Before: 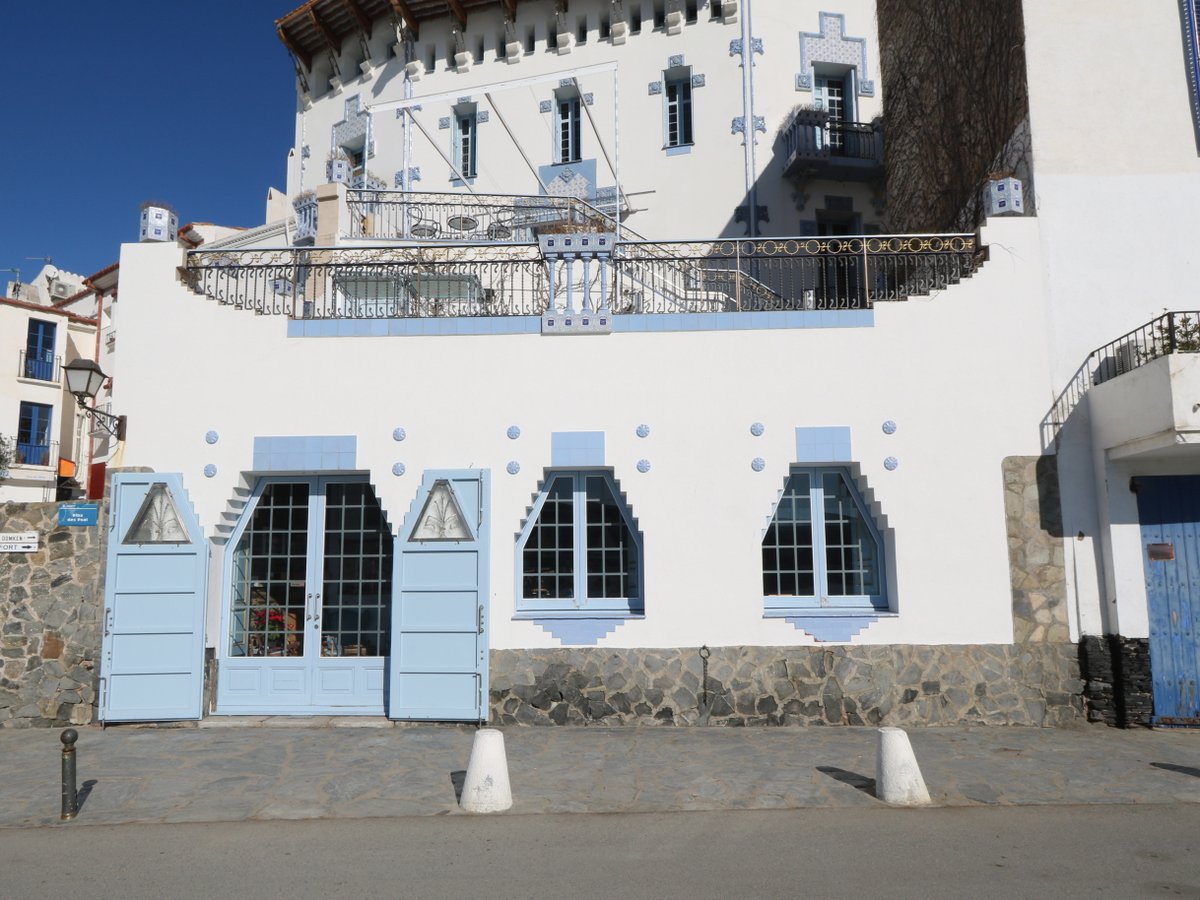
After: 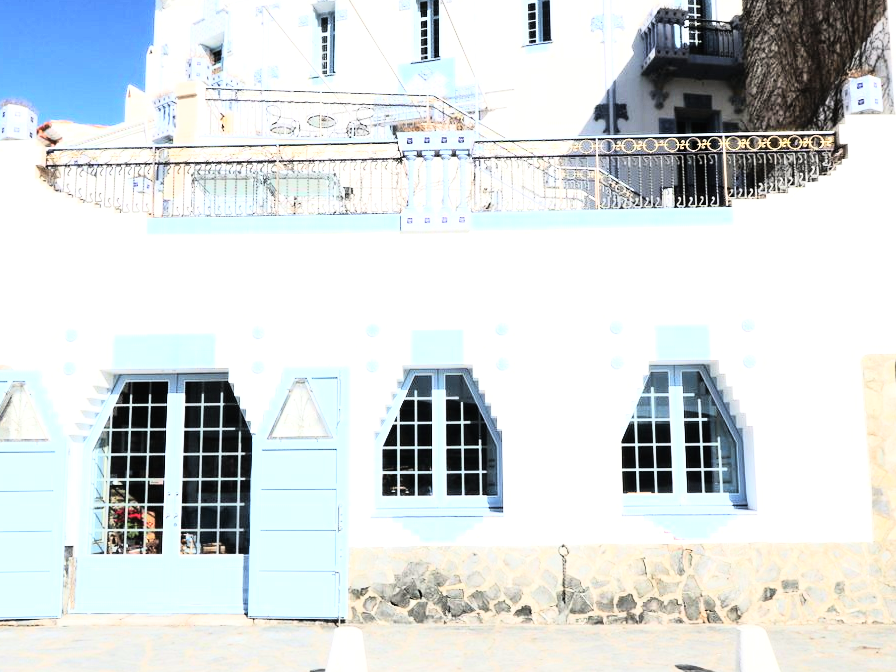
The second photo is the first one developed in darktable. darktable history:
crop and rotate: left 11.831%, top 11.346%, right 13.429%, bottom 13.899%
rgb curve: curves: ch0 [(0, 0) (0.21, 0.15) (0.24, 0.21) (0.5, 0.75) (0.75, 0.96) (0.89, 0.99) (1, 1)]; ch1 [(0, 0.02) (0.21, 0.13) (0.25, 0.2) (0.5, 0.67) (0.75, 0.9) (0.89, 0.97) (1, 1)]; ch2 [(0, 0.02) (0.21, 0.13) (0.25, 0.2) (0.5, 0.67) (0.75, 0.9) (0.89, 0.97) (1, 1)], compensate middle gray true
exposure: exposure 1 EV, compensate highlight preservation false
